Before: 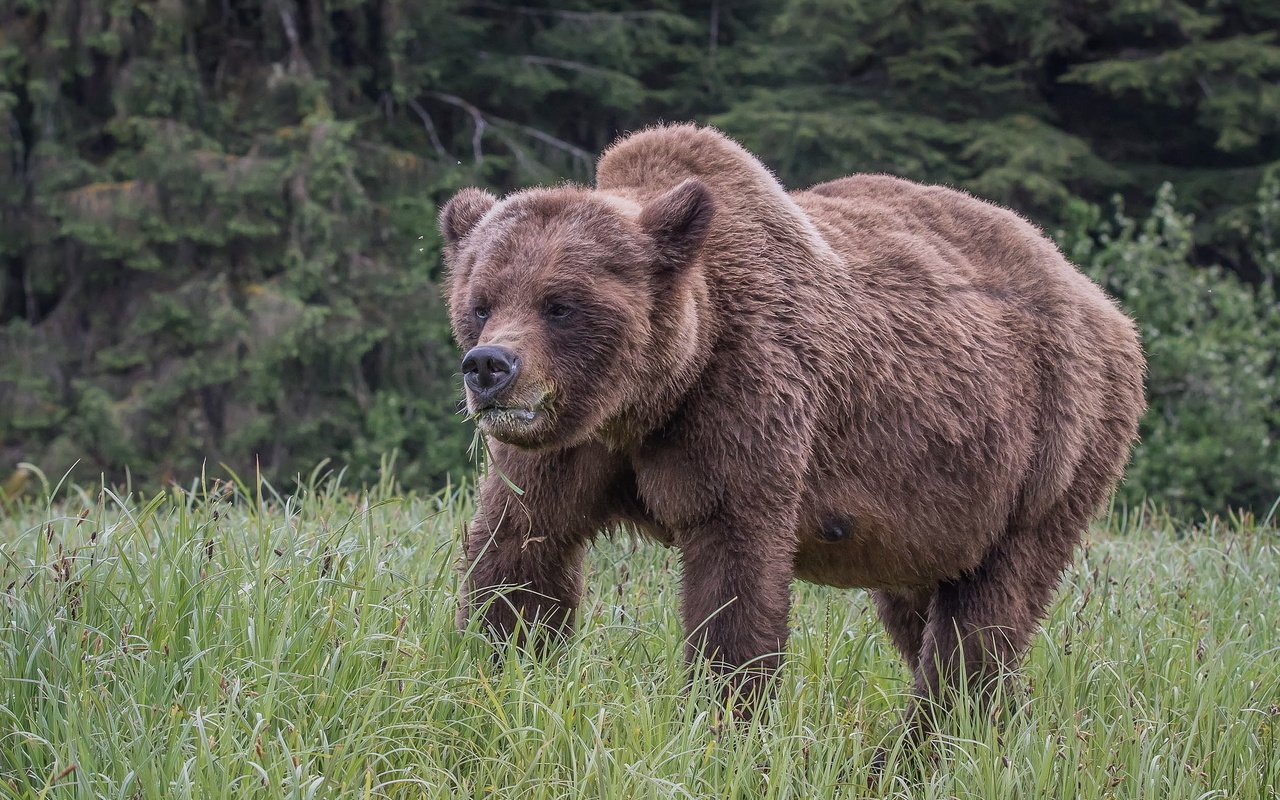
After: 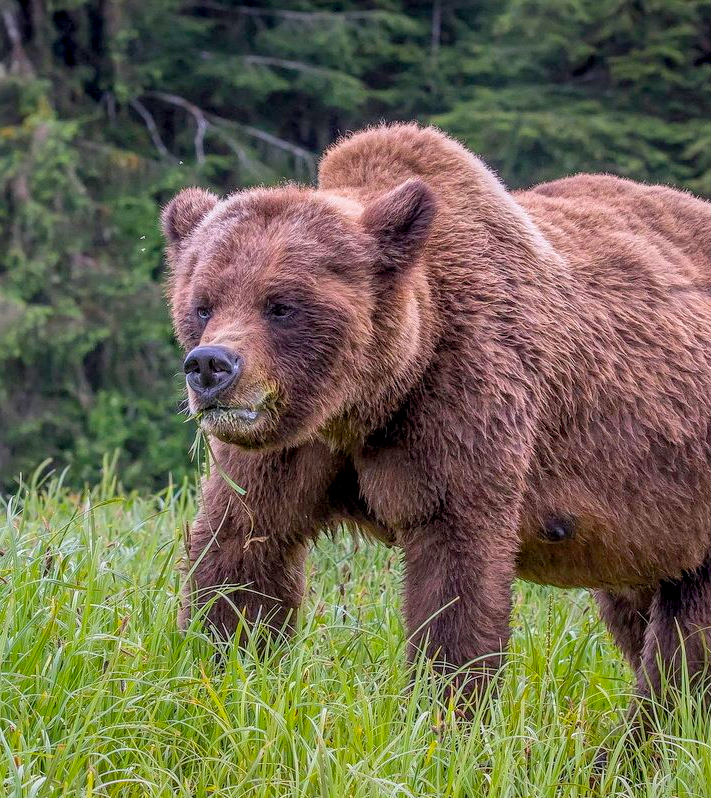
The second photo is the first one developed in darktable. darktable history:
contrast brightness saturation: brightness 0.086, saturation 0.194
local contrast: on, module defaults
color balance rgb: power › hue 209.96°, global offset › luminance -0.48%, perceptual saturation grading › global saturation 51.021%
crop: left 21.77%, right 22.09%, bottom 0.011%
